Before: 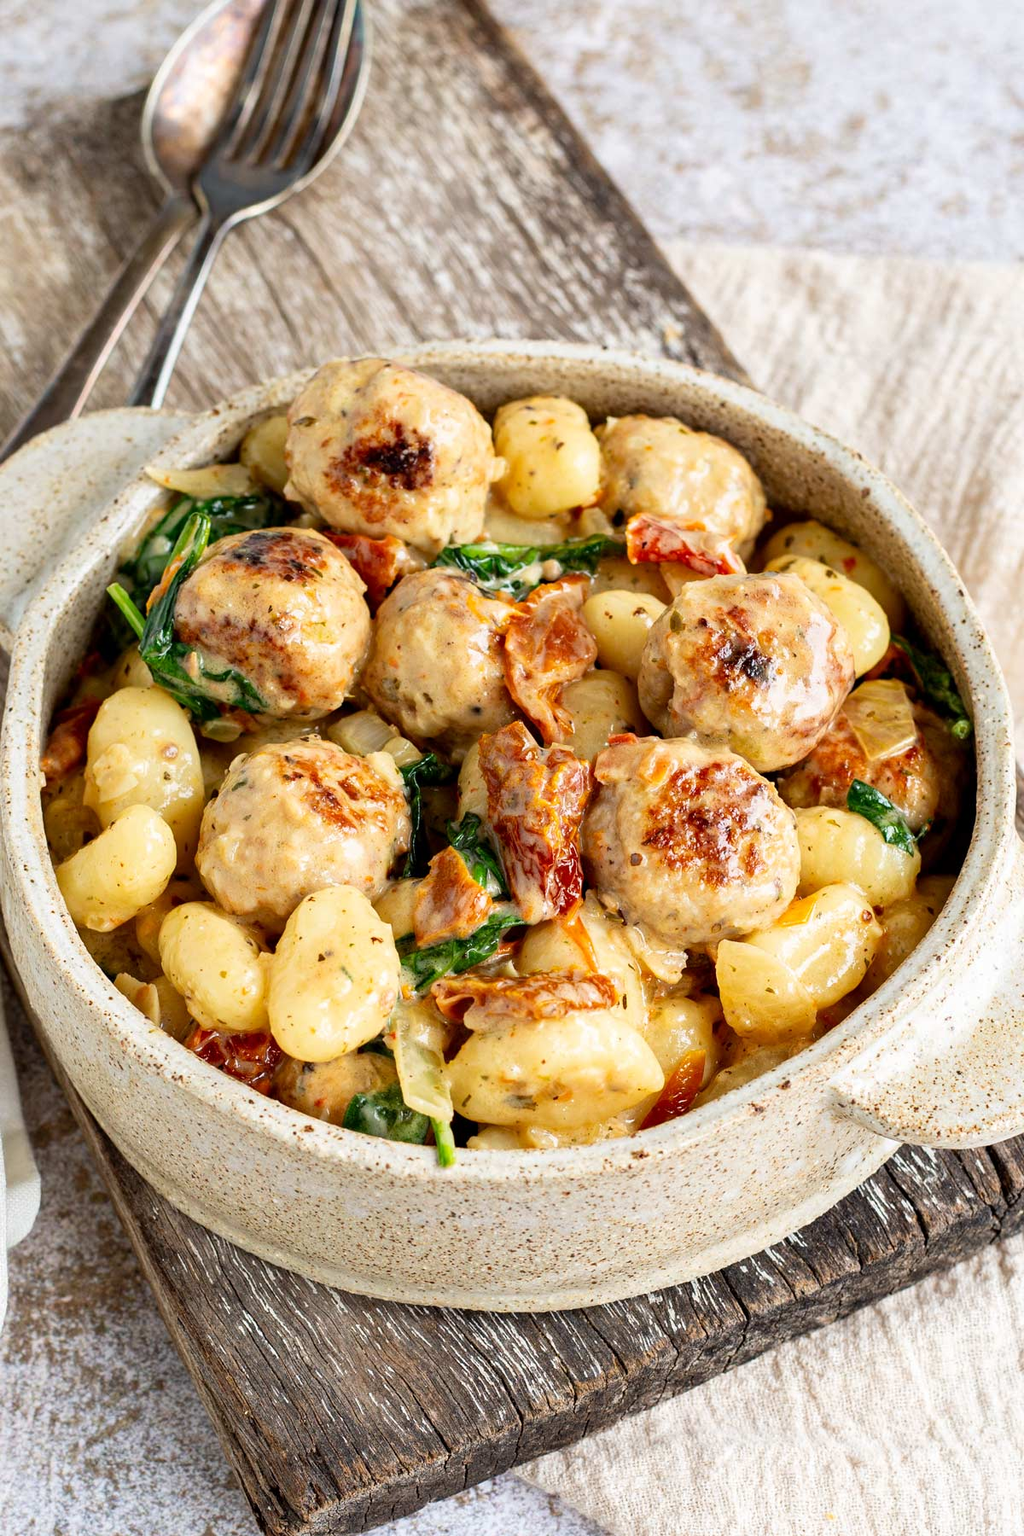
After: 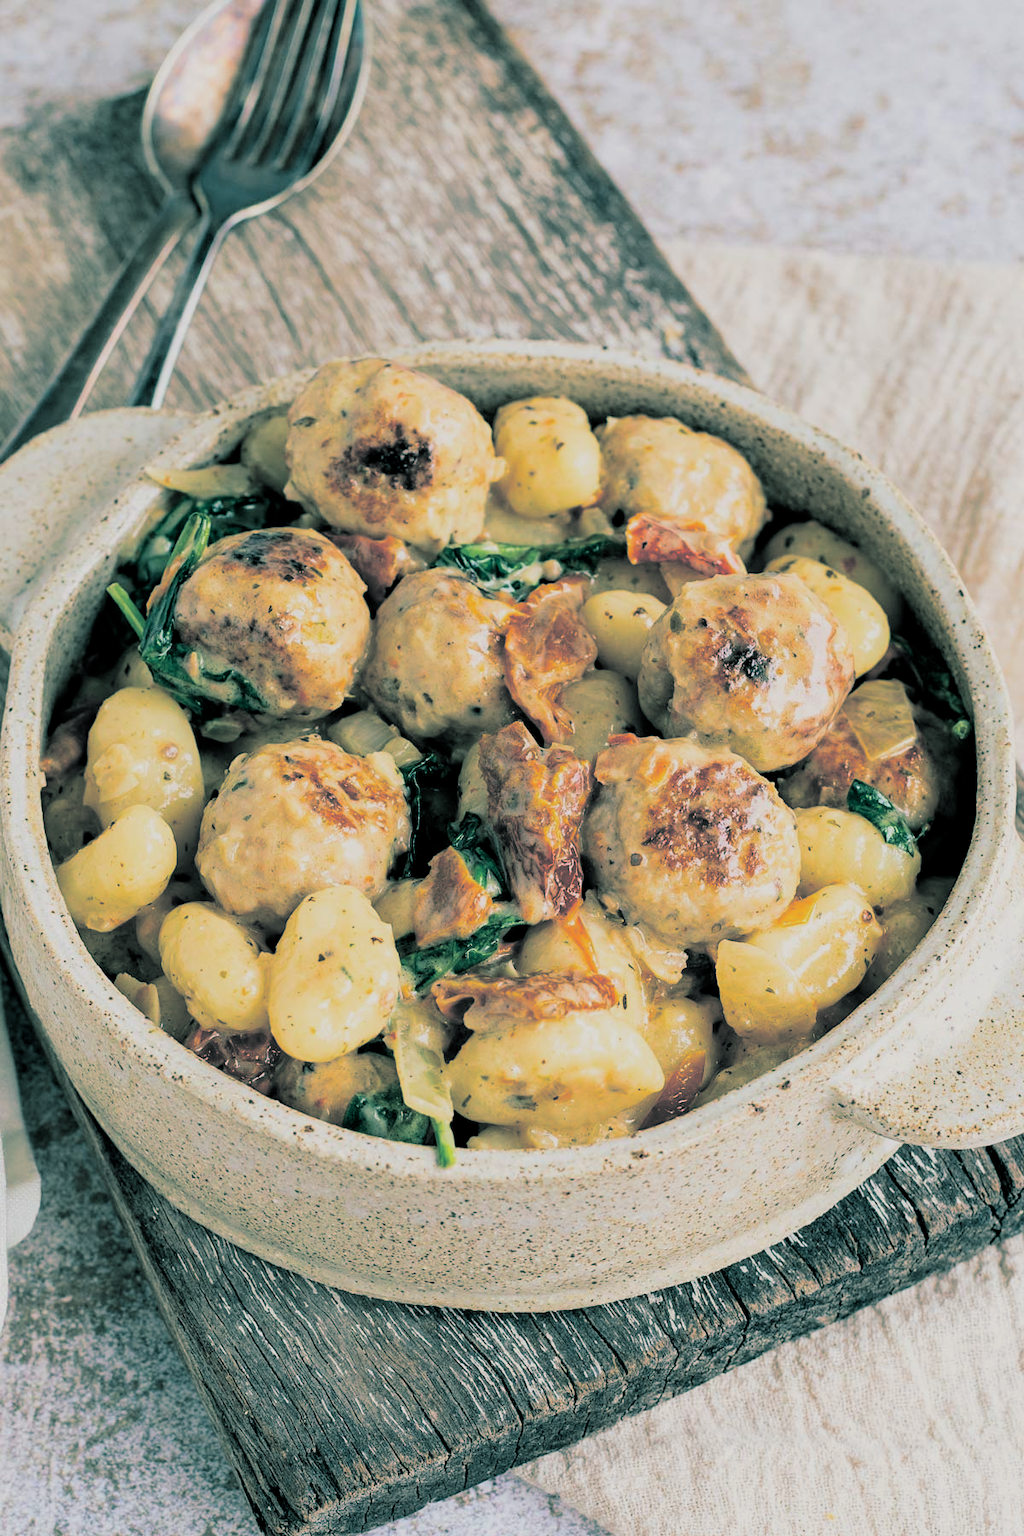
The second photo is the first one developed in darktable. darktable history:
filmic rgb: middle gray luminance 18.42%, black relative exposure -9 EV, white relative exposure 3.75 EV, threshold 6 EV, target black luminance 0%, hardness 4.85, latitude 67.35%, contrast 0.955, highlights saturation mix 20%, shadows ↔ highlights balance 21.36%, add noise in highlights 0, preserve chrominance luminance Y, color science v3 (2019), use custom middle-gray values true, iterations of high-quality reconstruction 0, contrast in highlights soft, enable highlight reconstruction true
split-toning: shadows › hue 186.43°, highlights › hue 49.29°, compress 30.29%
